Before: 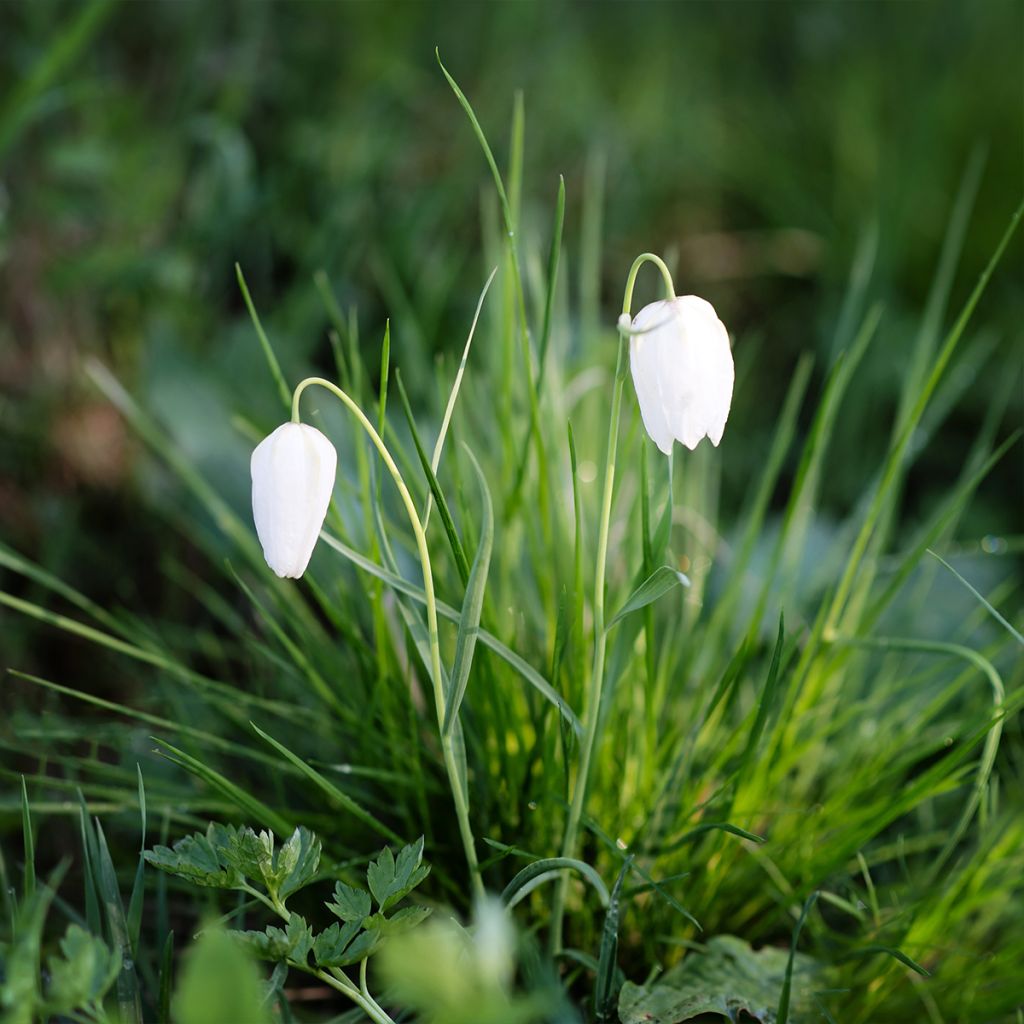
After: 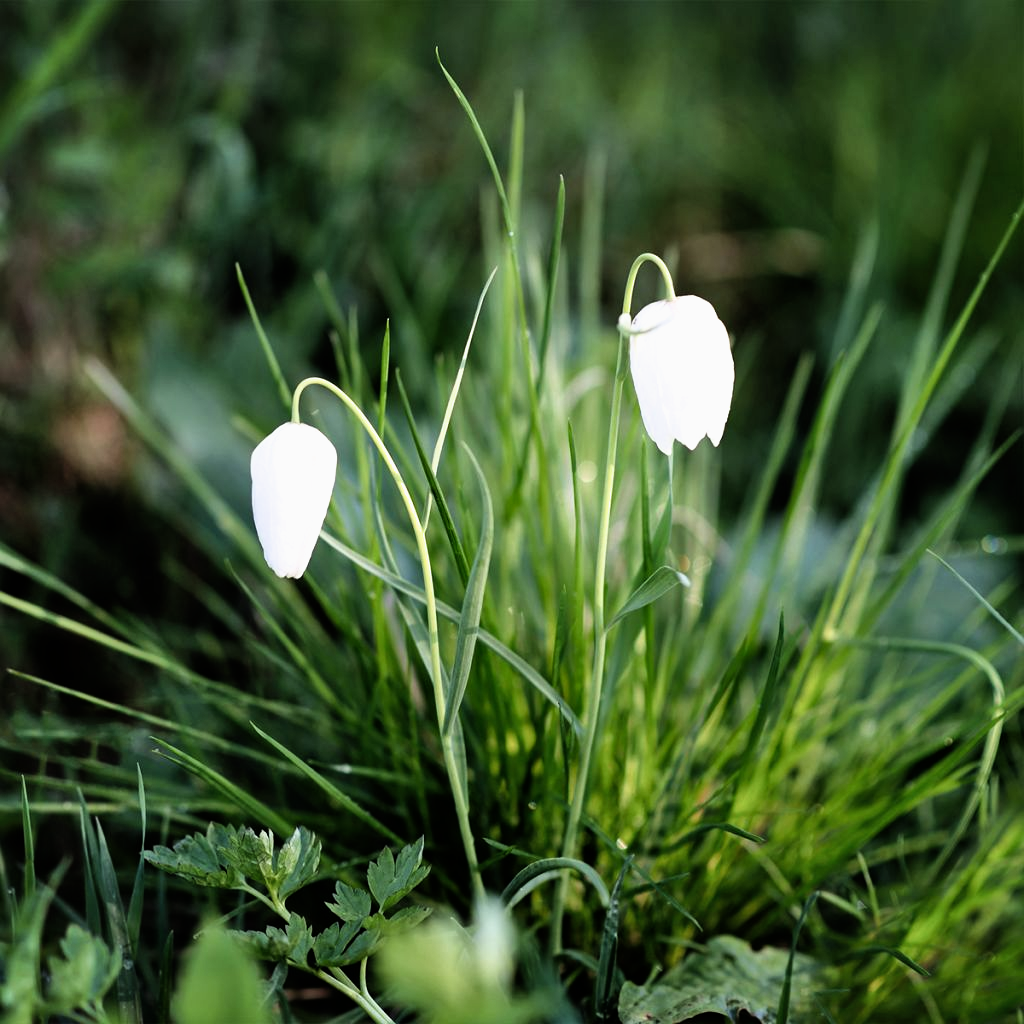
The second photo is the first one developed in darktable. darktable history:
filmic rgb: black relative exposure -7.99 EV, white relative exposure 2.2 EV, hardness 6.99, iterations of high-quality reconstruction 10
shadows and highlights: shadows 43.79, white point adjustment -1.53, soften with gaussian
